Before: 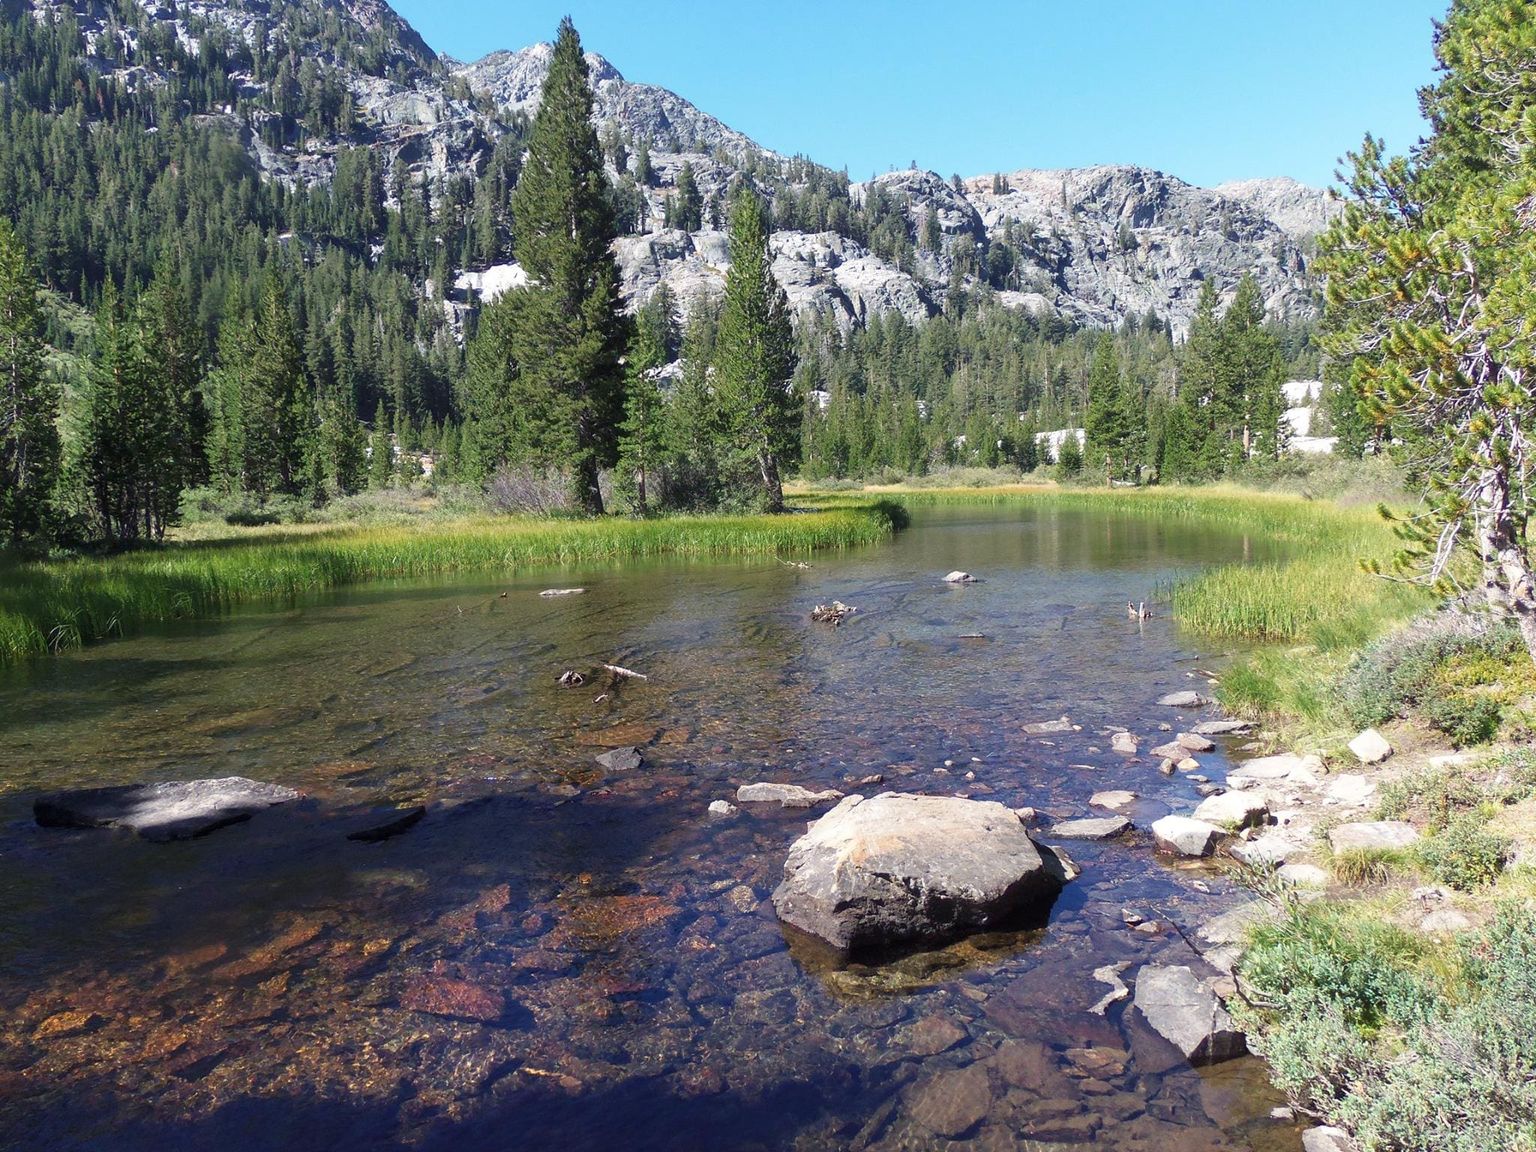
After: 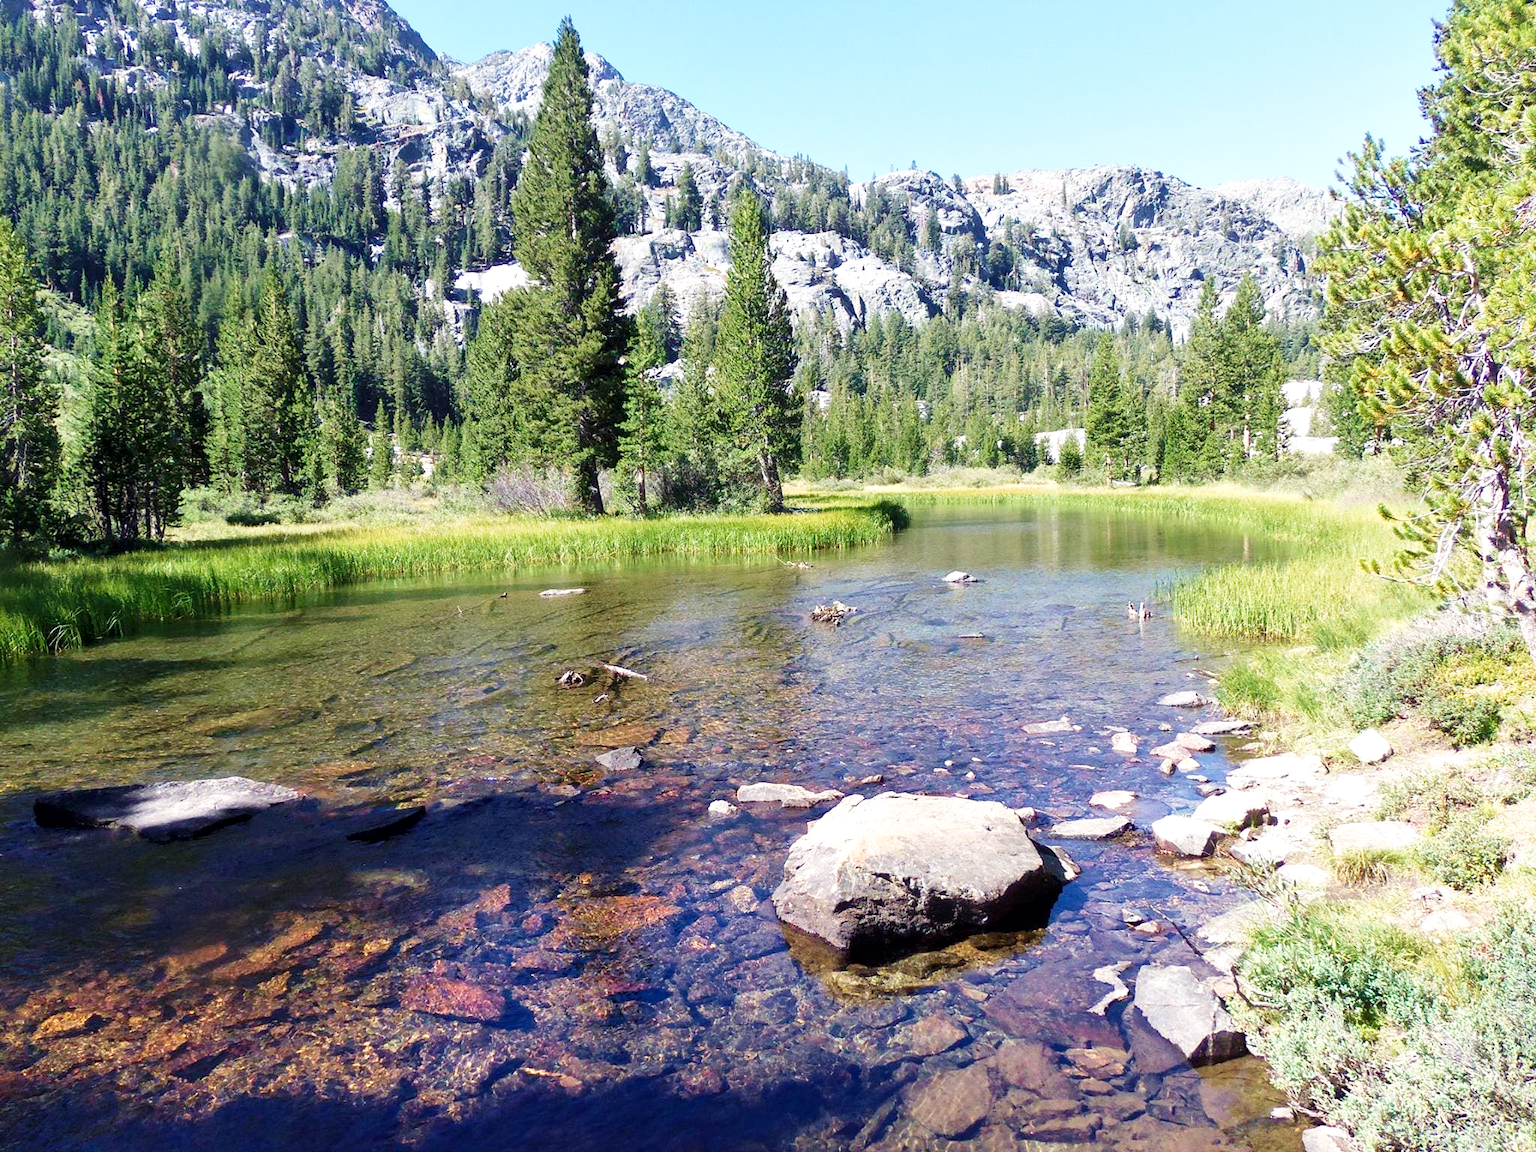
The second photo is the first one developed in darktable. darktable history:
local contrast: mode bilateral grid, contrast 26, coarseness 51, detail 123%, midtone range 0.2
exposure: exposure -0.11 EV, compensate highlight preservation false
base curve: curves: ch0 [(0, 0) (0.008, 0.007) (0.022, 0.029) (0.048, 0.089) (0.092, 0.197) (0.191, 0.399) (0.275, 0.534) (0.357, 0.65) (0.477, 0.78) (0.542, 0.833) (0.799, 0.973) (1, 1)], preserve colors none
velvia: on, module defaults
